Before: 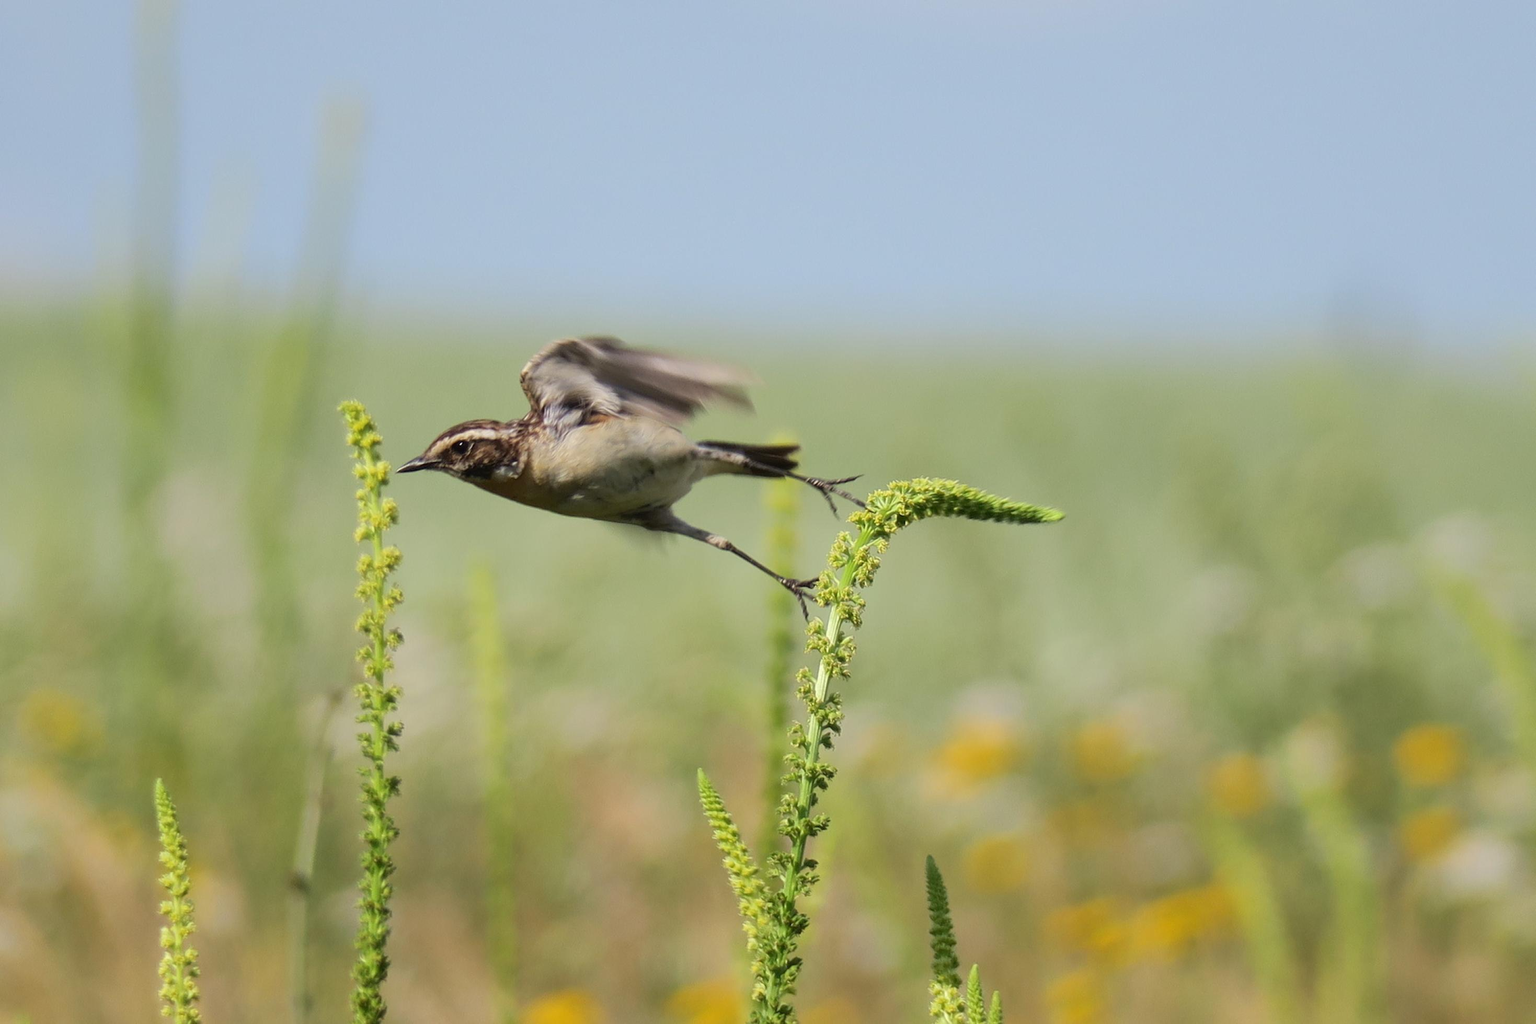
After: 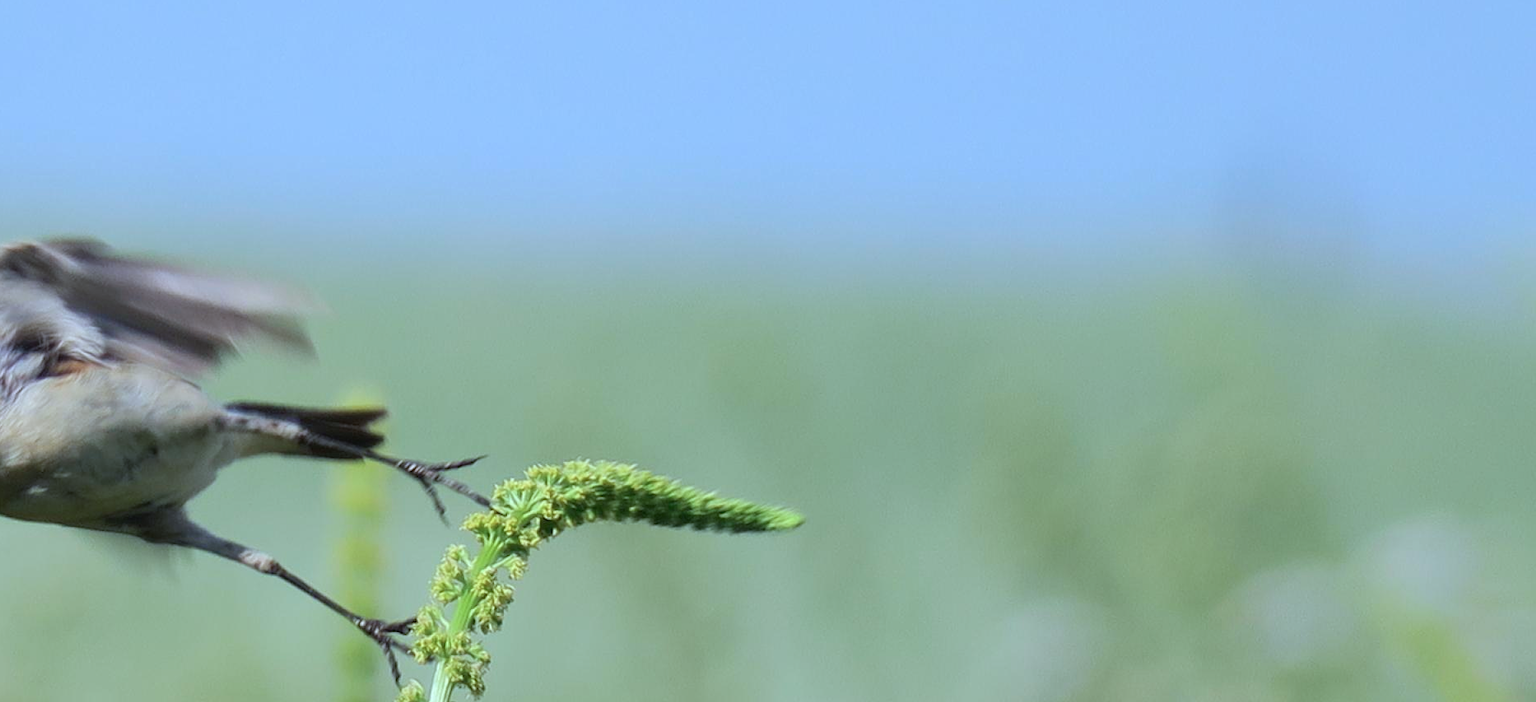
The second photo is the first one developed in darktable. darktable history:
crop: left 36.082%, top 18.147%, right 0.386%, bottom 38.297%
color calibration: illuminant custom, x 0.389, y 0.387, temperature 3841.21 K
